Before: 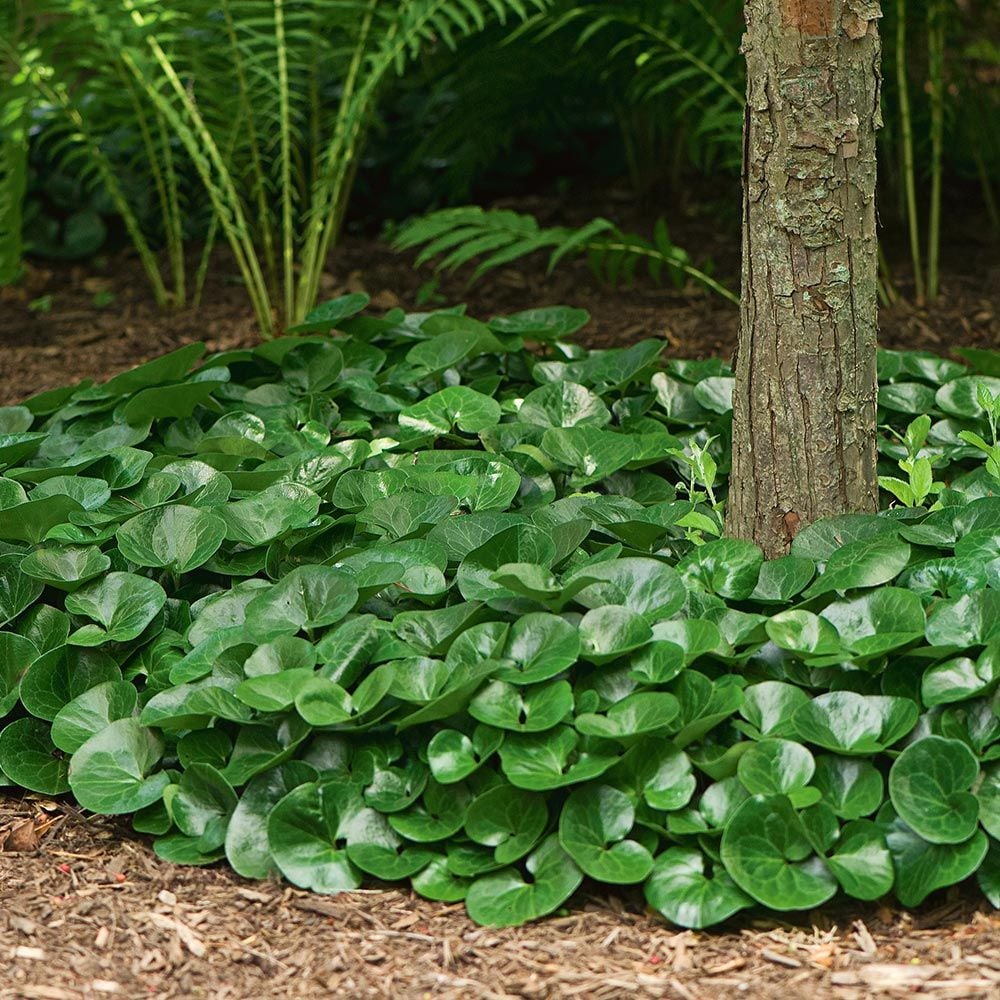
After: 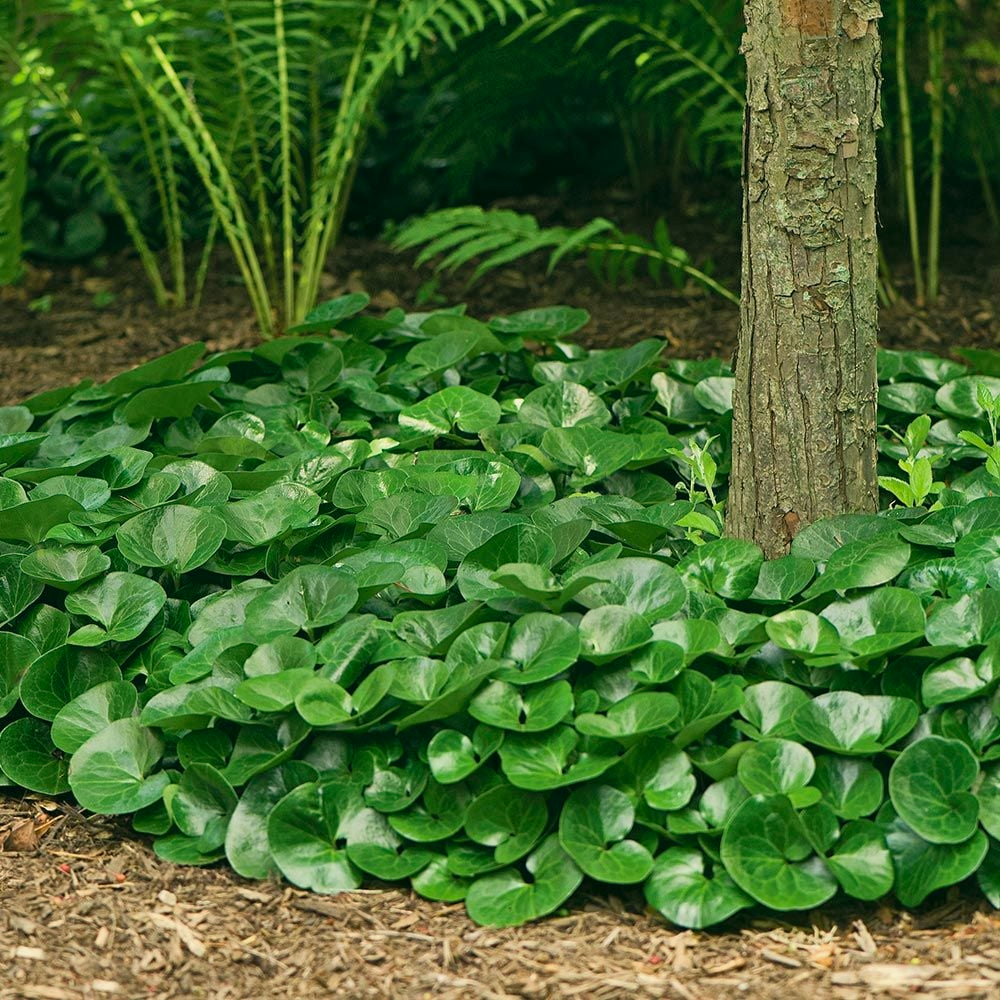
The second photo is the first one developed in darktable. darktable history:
contrast brightness saturation: contrast 0.051, brightness 0.065, saturation 0.009
color correction: highlights a* -0.406, highlights b* 9.31, shadows a* -9.04, shadows b* 0.723
shadows and highlights: white point adjustment -3.79, highlights -63.75, soften with gaussian
